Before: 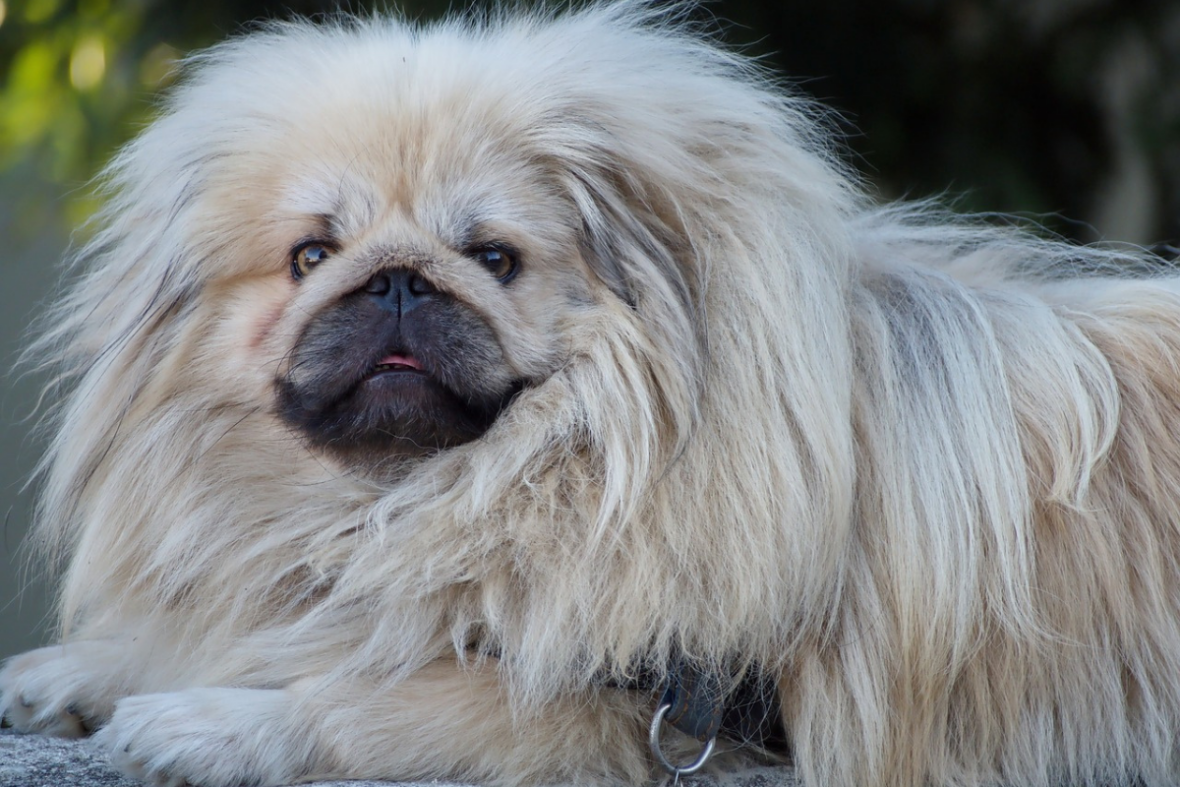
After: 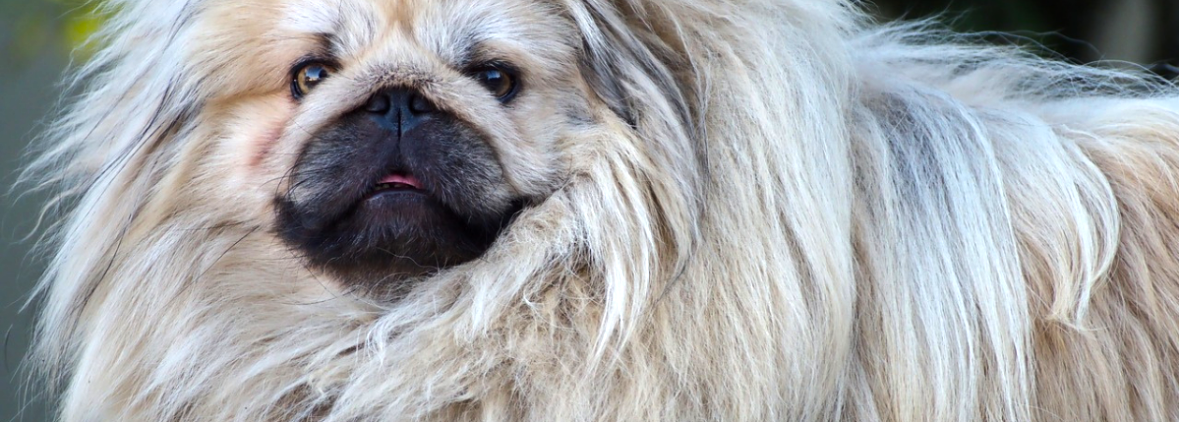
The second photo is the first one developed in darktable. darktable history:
crop and rotate: top 23.237%, bottom 23.094%
color balance rgb: perceptual saturation grading › global saturation 30.55%, perceptual brilliance grading › highlights 20.35%, perceptual brilliance grading › mid-tones 19.549%, perceptual brilliance grading › shadows -20.291%
